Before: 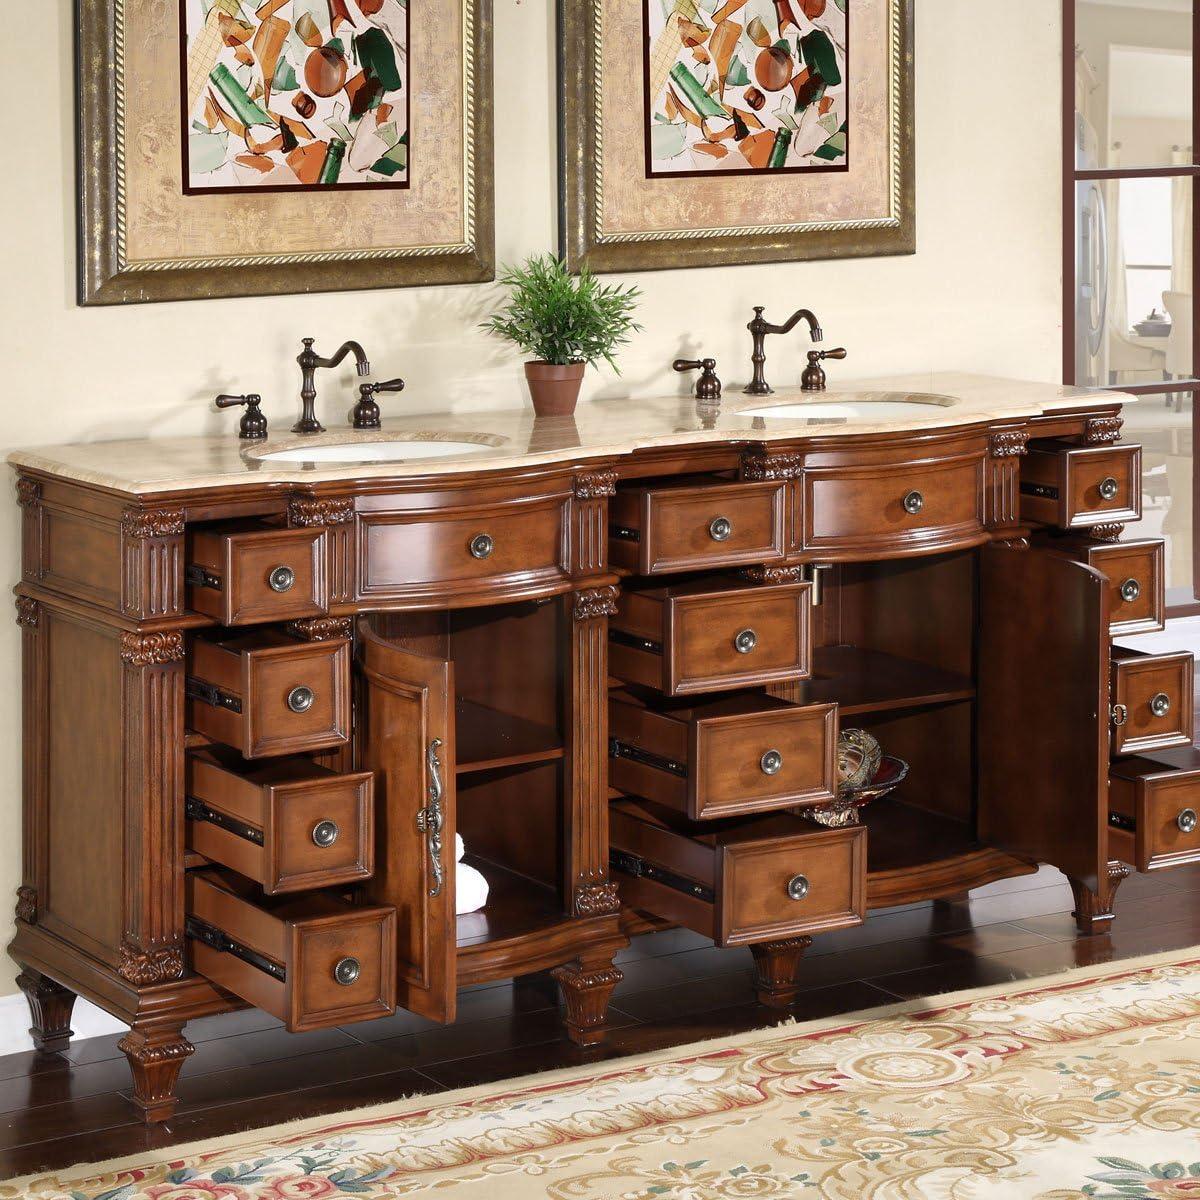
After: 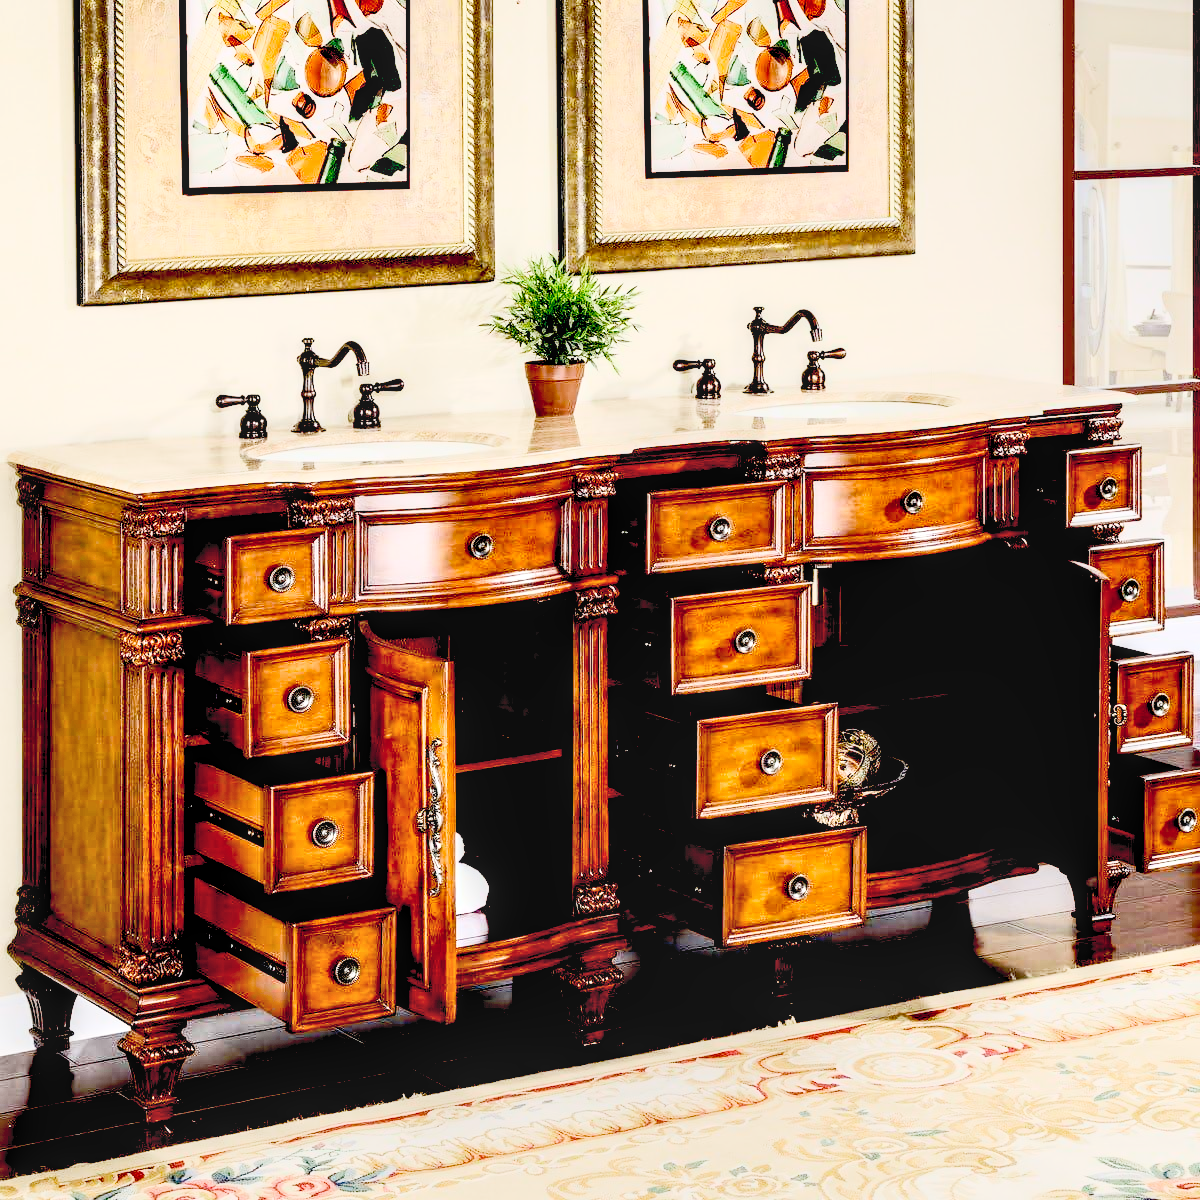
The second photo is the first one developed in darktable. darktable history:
base curve: curves: ch0 [(0, 0) (0.158, 0.273) (0.879, 0.895) (1, 1)], preserve colors none
contrast brightness saturation: contrast 0.391, brightness 0.534
exposure: black level correction 0.054, exposure -0.033 EV, compensate exposure bias true, compensate highlight preservation false
local contrast: detail 130%
